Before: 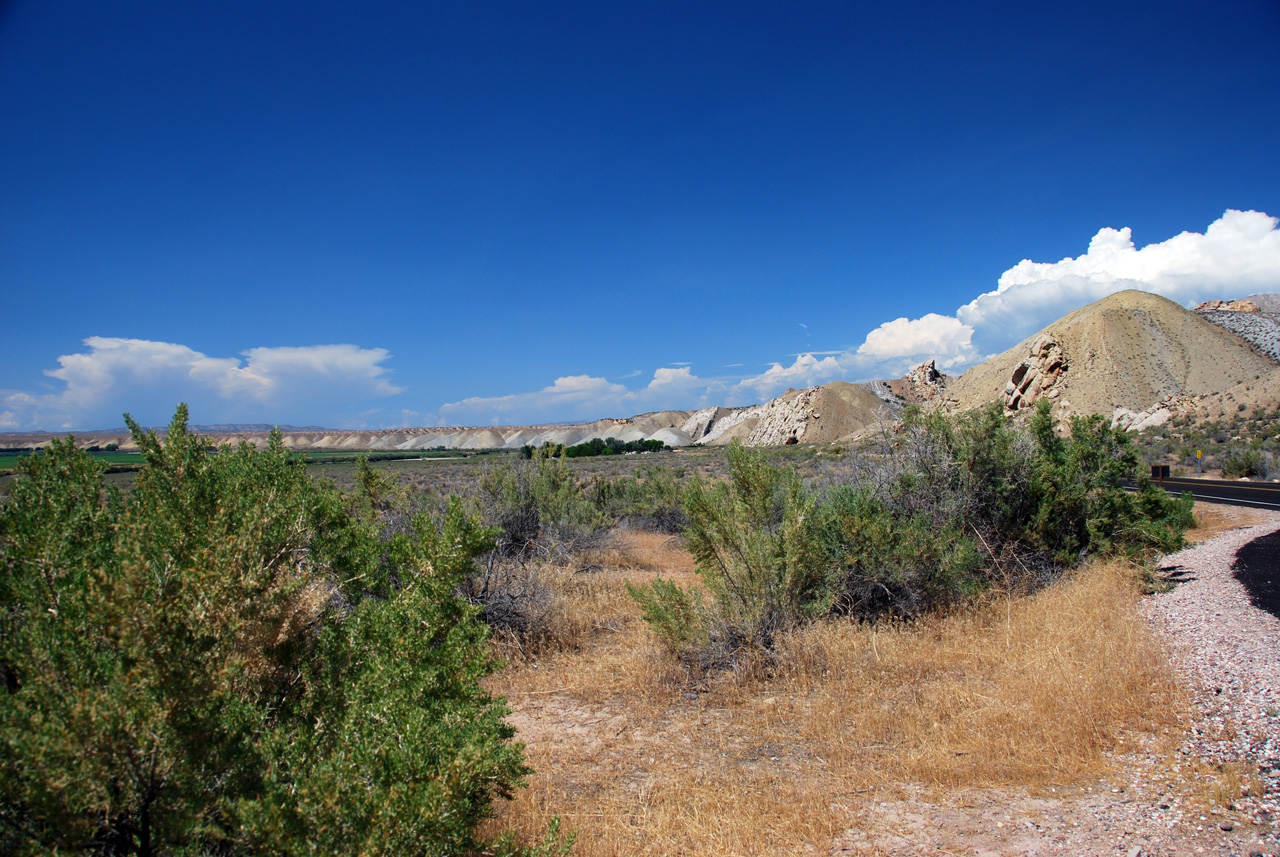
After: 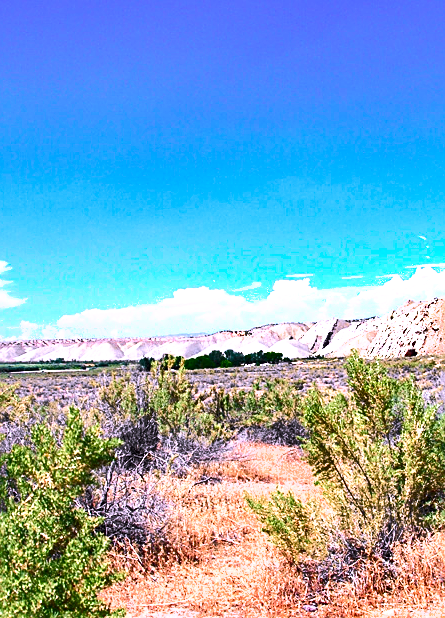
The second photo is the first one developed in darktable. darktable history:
exposure: black level correction 0, exposure 1.095 EV, compensate exposure bias true, compensate highlight preservation false
contrast brightness saturation: saturation -0.061
shadows and highlights: radius 109.24, shadows 23.47, highlights -59.08, low approximation 0.01, soften with gaussian
tone equalizer: mask exposure compensation -0.497 EV
tone curve: curves: ch0 [(0, 0) (0.071, 0.047) (0.266, 0.26) (0.491, 0.552) (0.753, 0.818) (1, 0.983)]; ch1 [(0, 0) (0.346, 0.307) (0.408, 0.369) (0.463, 0.443) (0.482, 0.493) (0.502, 0.5) (0.517, 0.518) (0.546, 0.576) (0.588, 0.643) (0.651, 0.709) (1, 1)]; ch2 [(0, 0) (0.346, 0.34) (0.434, 0.46) (0.485, 0.494) (0.5, 0.494) (0.517, 0.503) (0.535, 0.545) (0.583, 0.634) (0.625, 0.686) (1, 1)], color space Lab, independent channels, preserve colors none
sharpen: on, module defaults
crop and rotate: left 29.805%, top 10.329%, right 35.418%, bottom 17.517%
color correction: highlights a* 15.97, highlights b* -20.13
